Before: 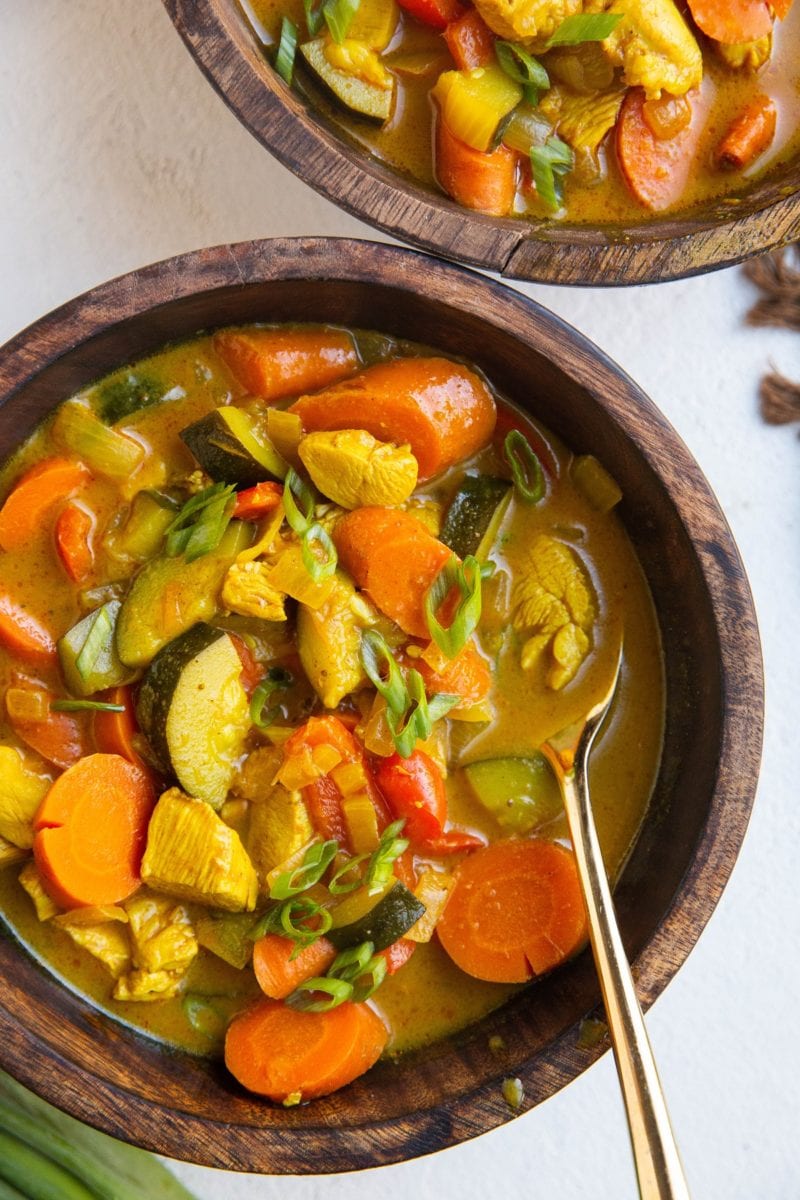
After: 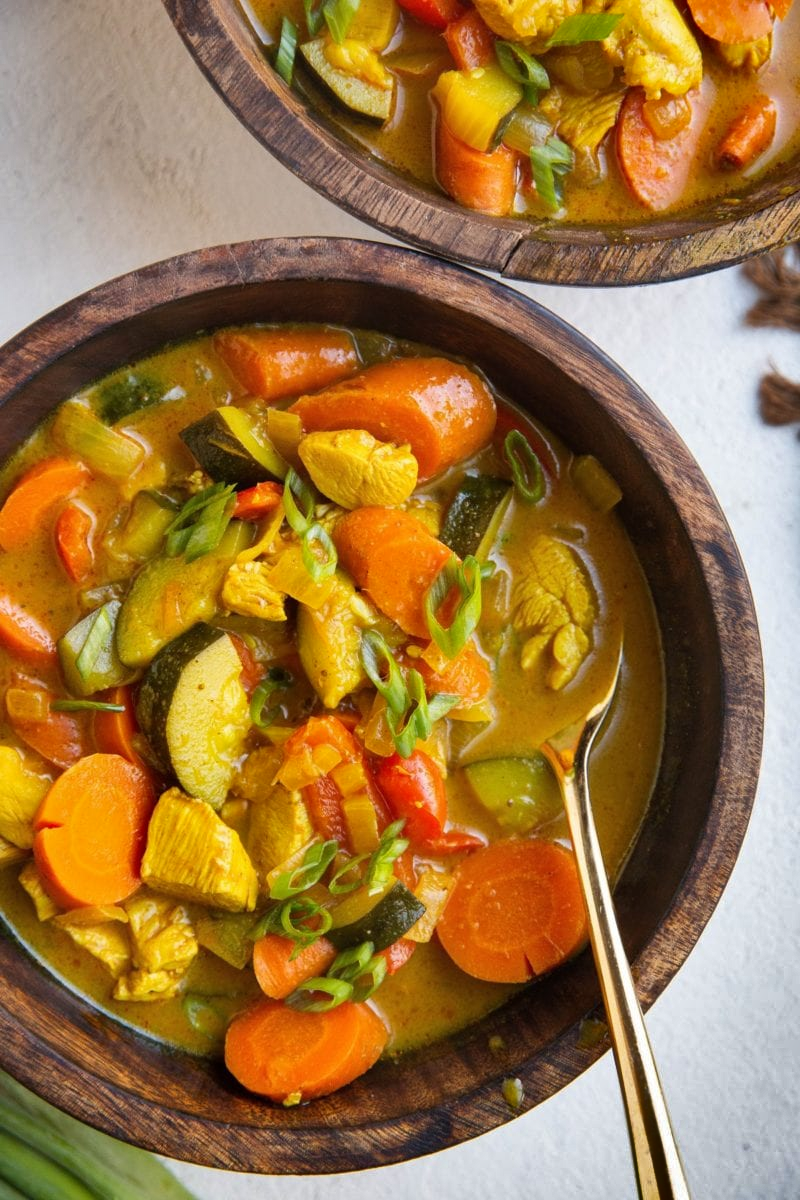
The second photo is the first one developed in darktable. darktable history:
shadows and highlights: shadows 20.82, highlights -81.19, soften with gaussian
